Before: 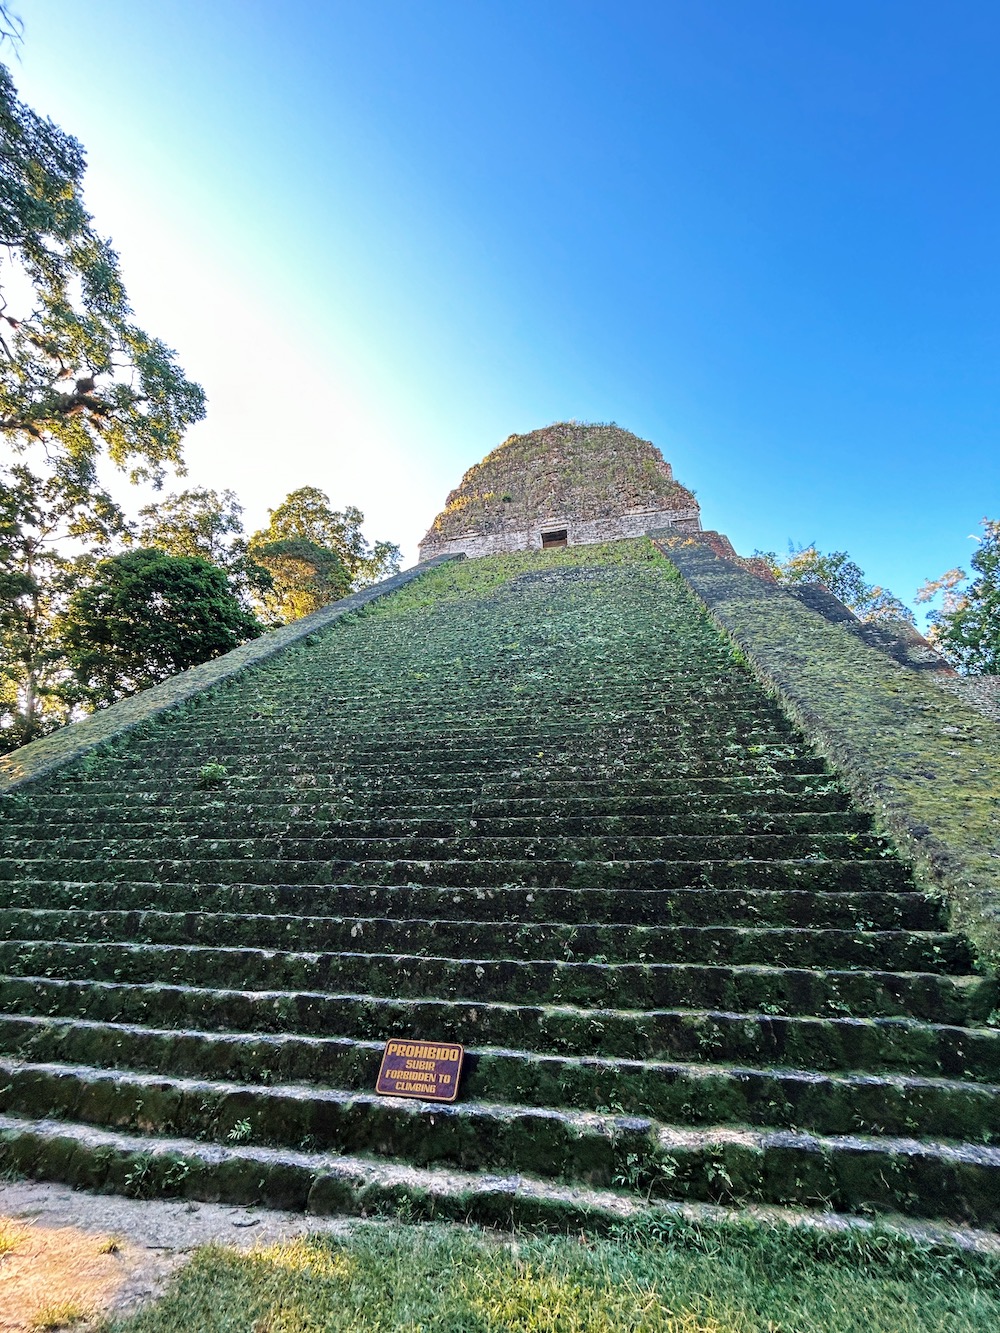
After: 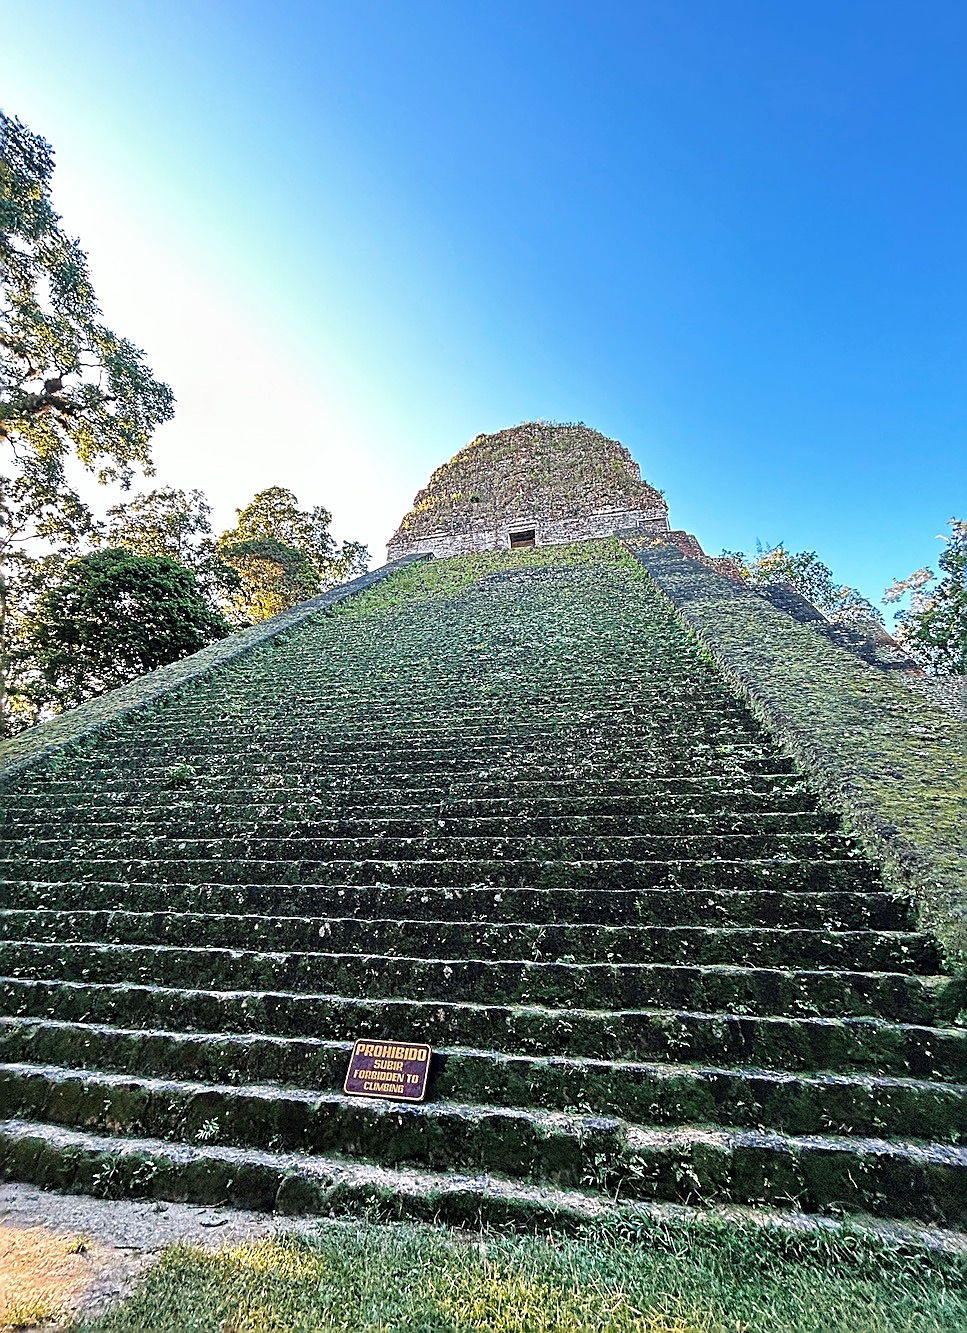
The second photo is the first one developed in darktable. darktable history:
sharpen: radius 1.643, amount 1.308
crop and rotate: left 3.273%
